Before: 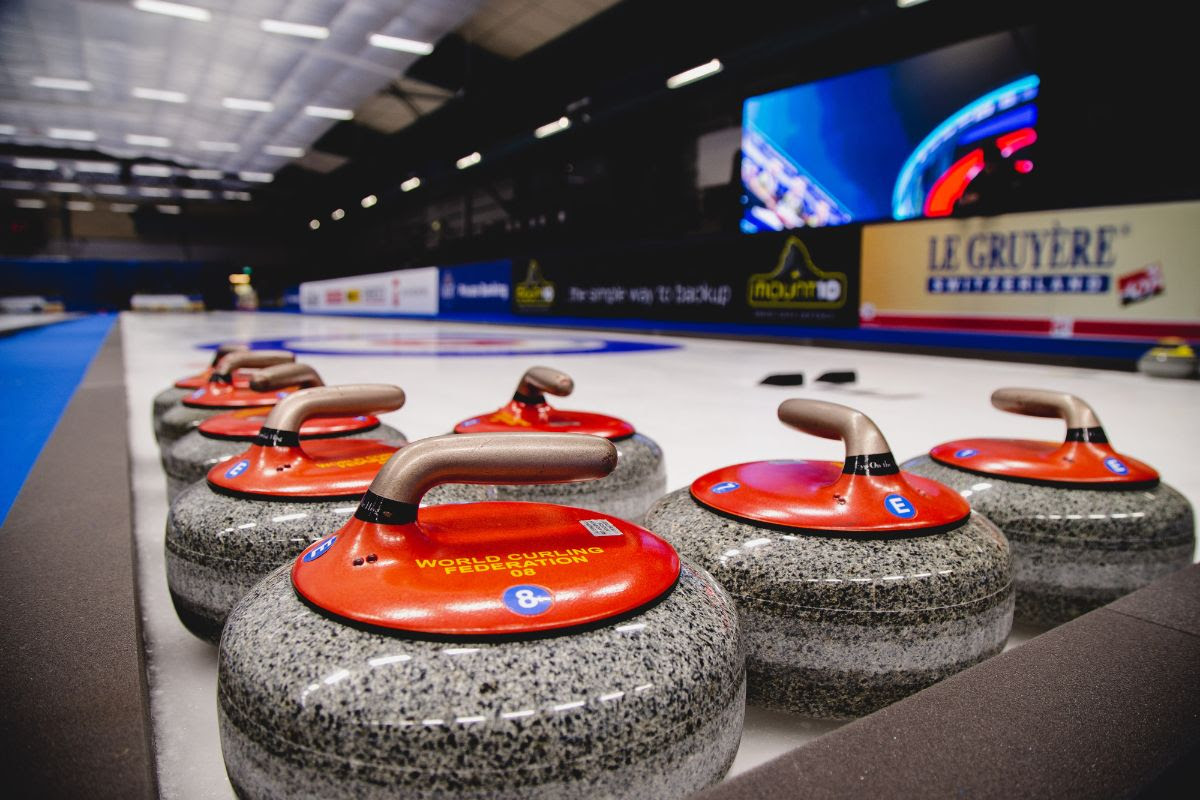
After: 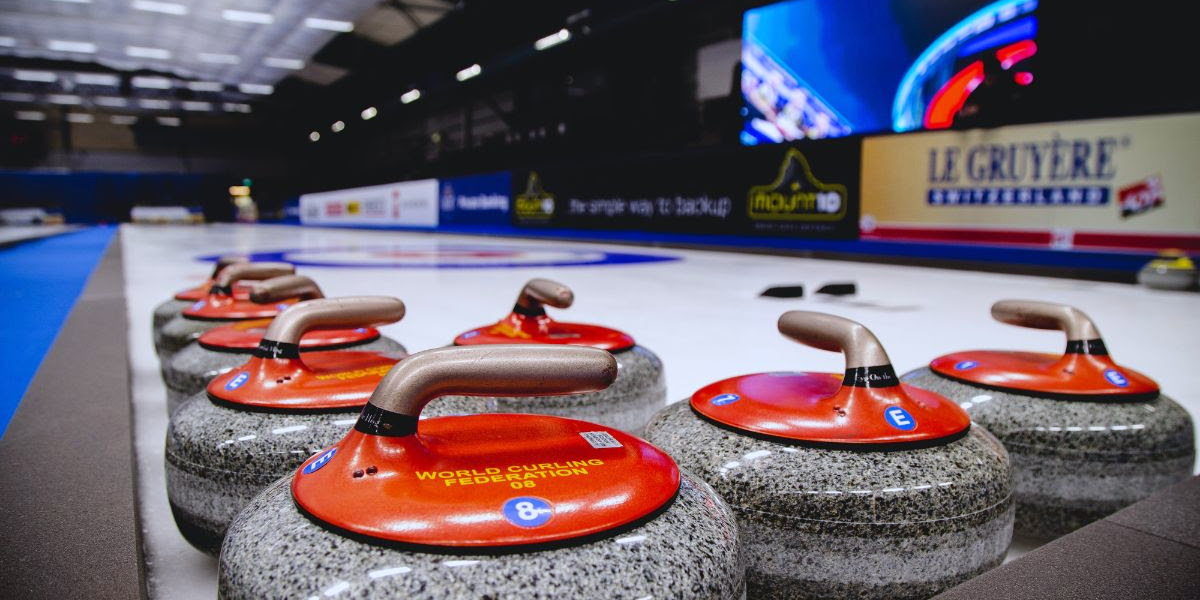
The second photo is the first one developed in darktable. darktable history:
white balance: red 0.954, blue 1.079
crop: top 11.038%, bottom 13.962%
